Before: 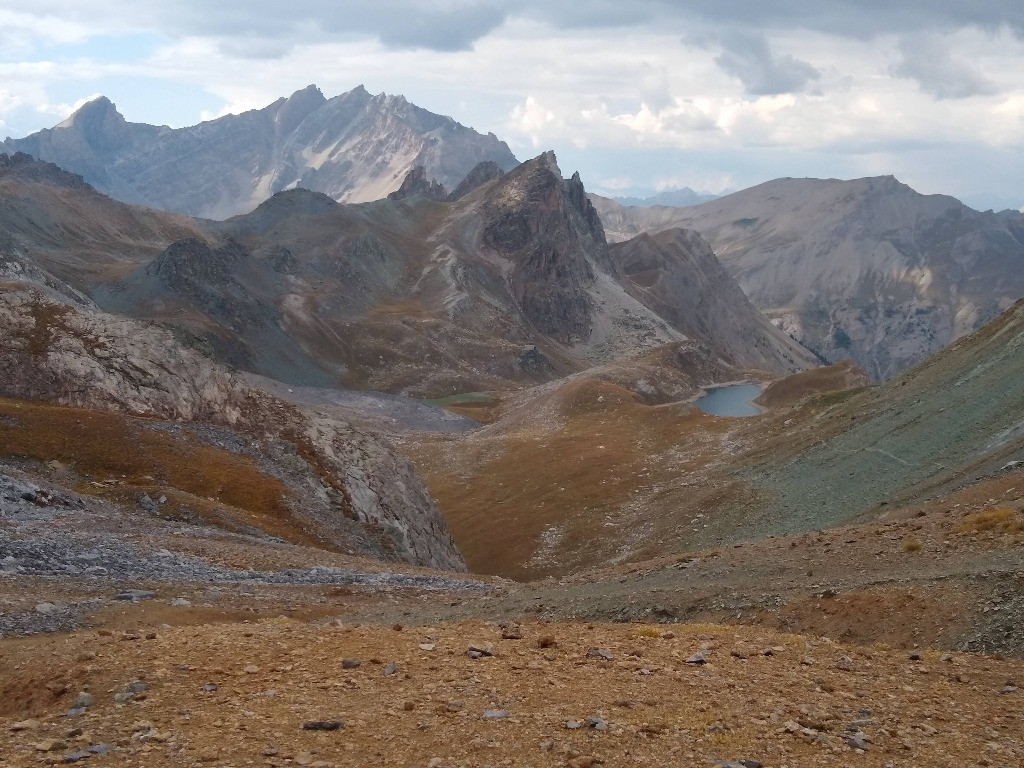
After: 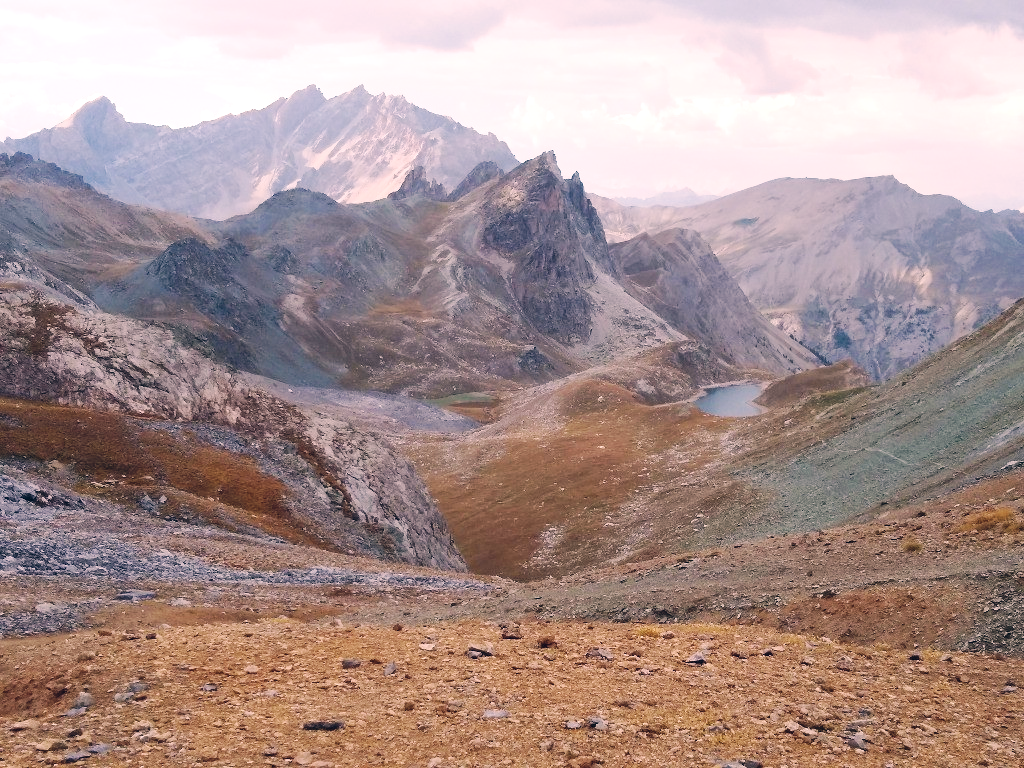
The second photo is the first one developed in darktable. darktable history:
base curve: curves: ch0 [(0, 0) (0.032, 0.025) (0.121, 0.166) (0.206, 0.329) (0.605, 0.79) (1, 1)], preserve colors none
color correction: highlights a* 14.05, highlights b* 5.93, shadows a* -5.65, shadows b* -16.03, saturation 0.848
exposure: black level correction 0, exposure 0.394 EV, compensate highlight preservation false
